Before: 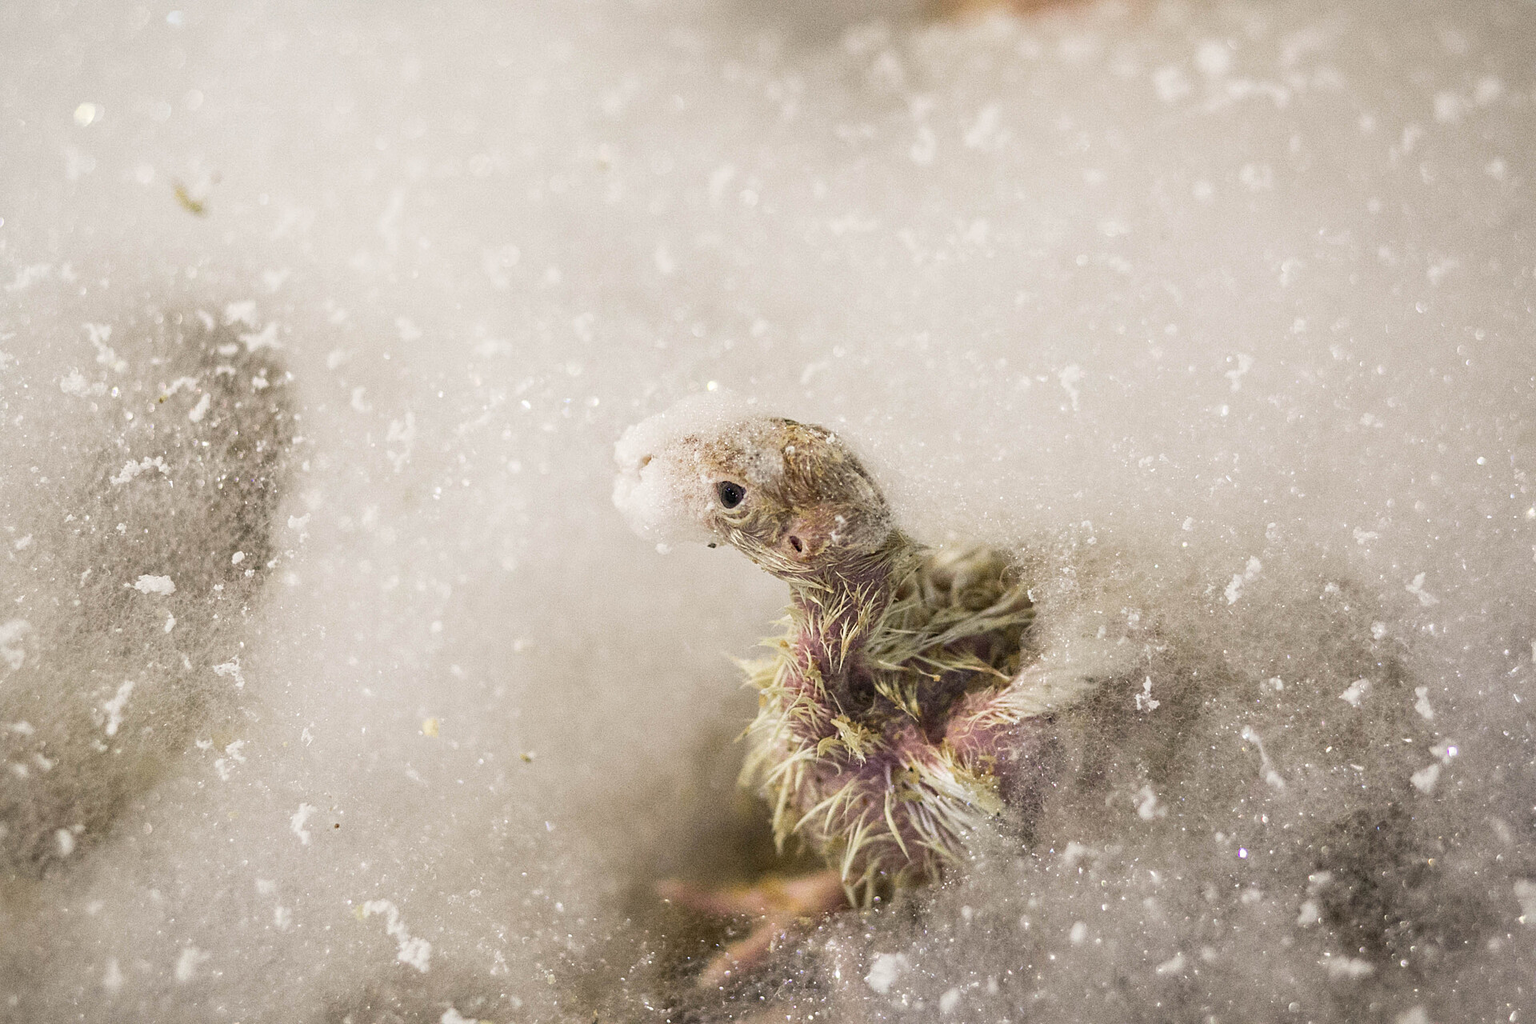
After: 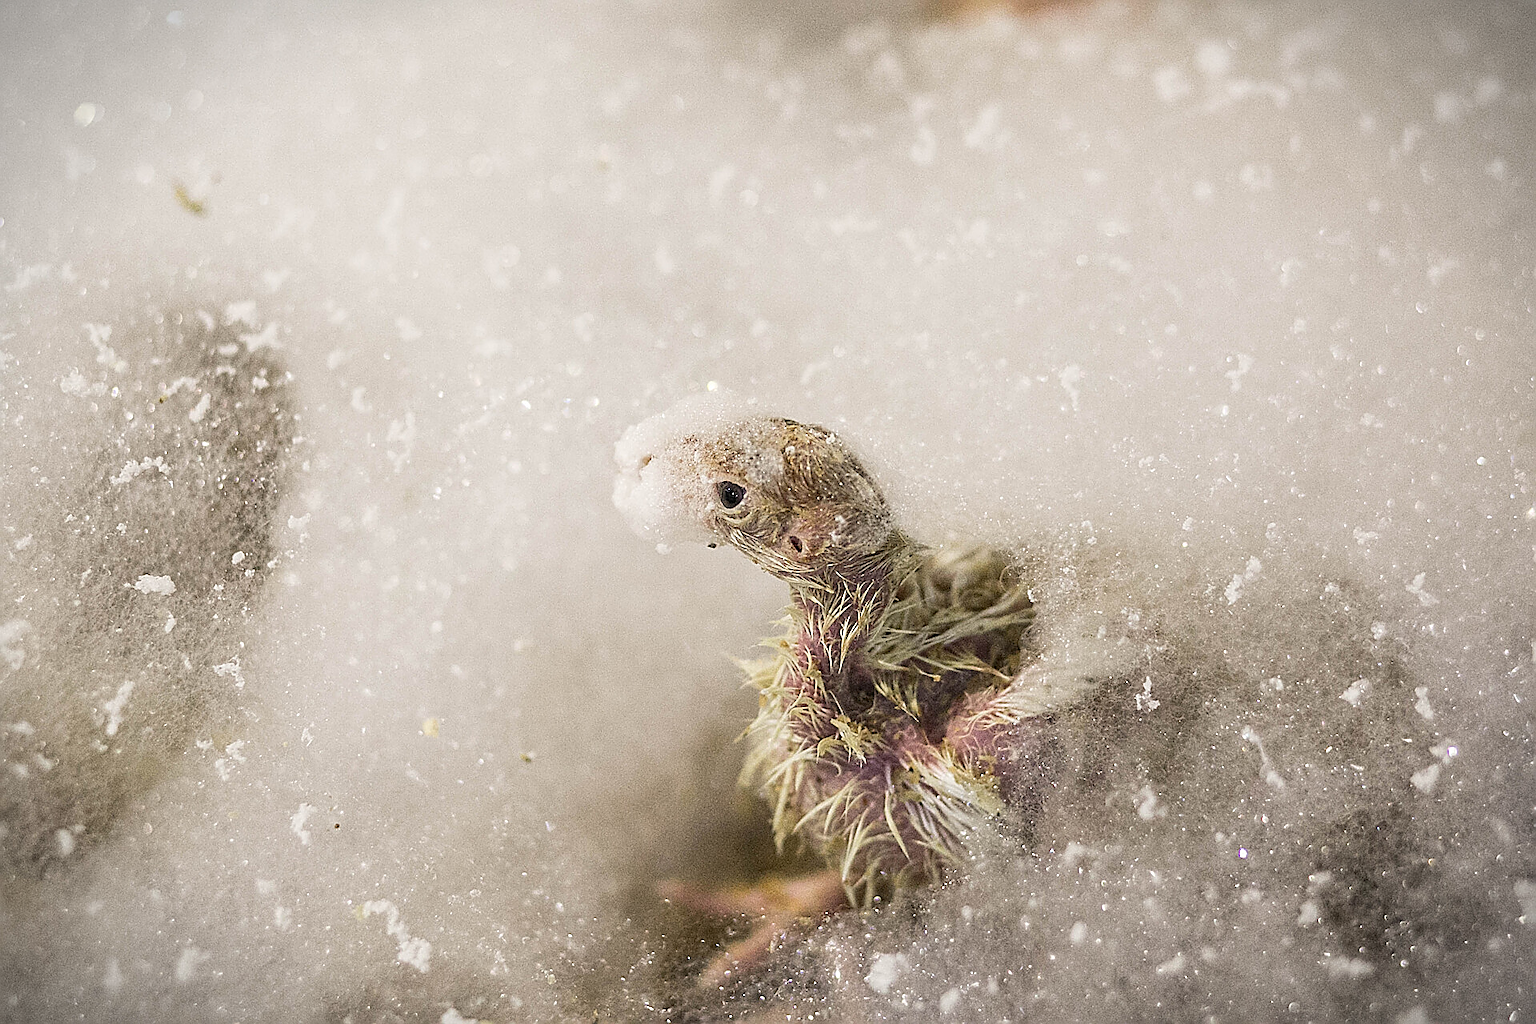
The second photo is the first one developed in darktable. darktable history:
vignetting: fall-off start 99.21%, width/height ratio 1.304
sharpen: radius 1.413, amount 1.245, threshold 0.787
